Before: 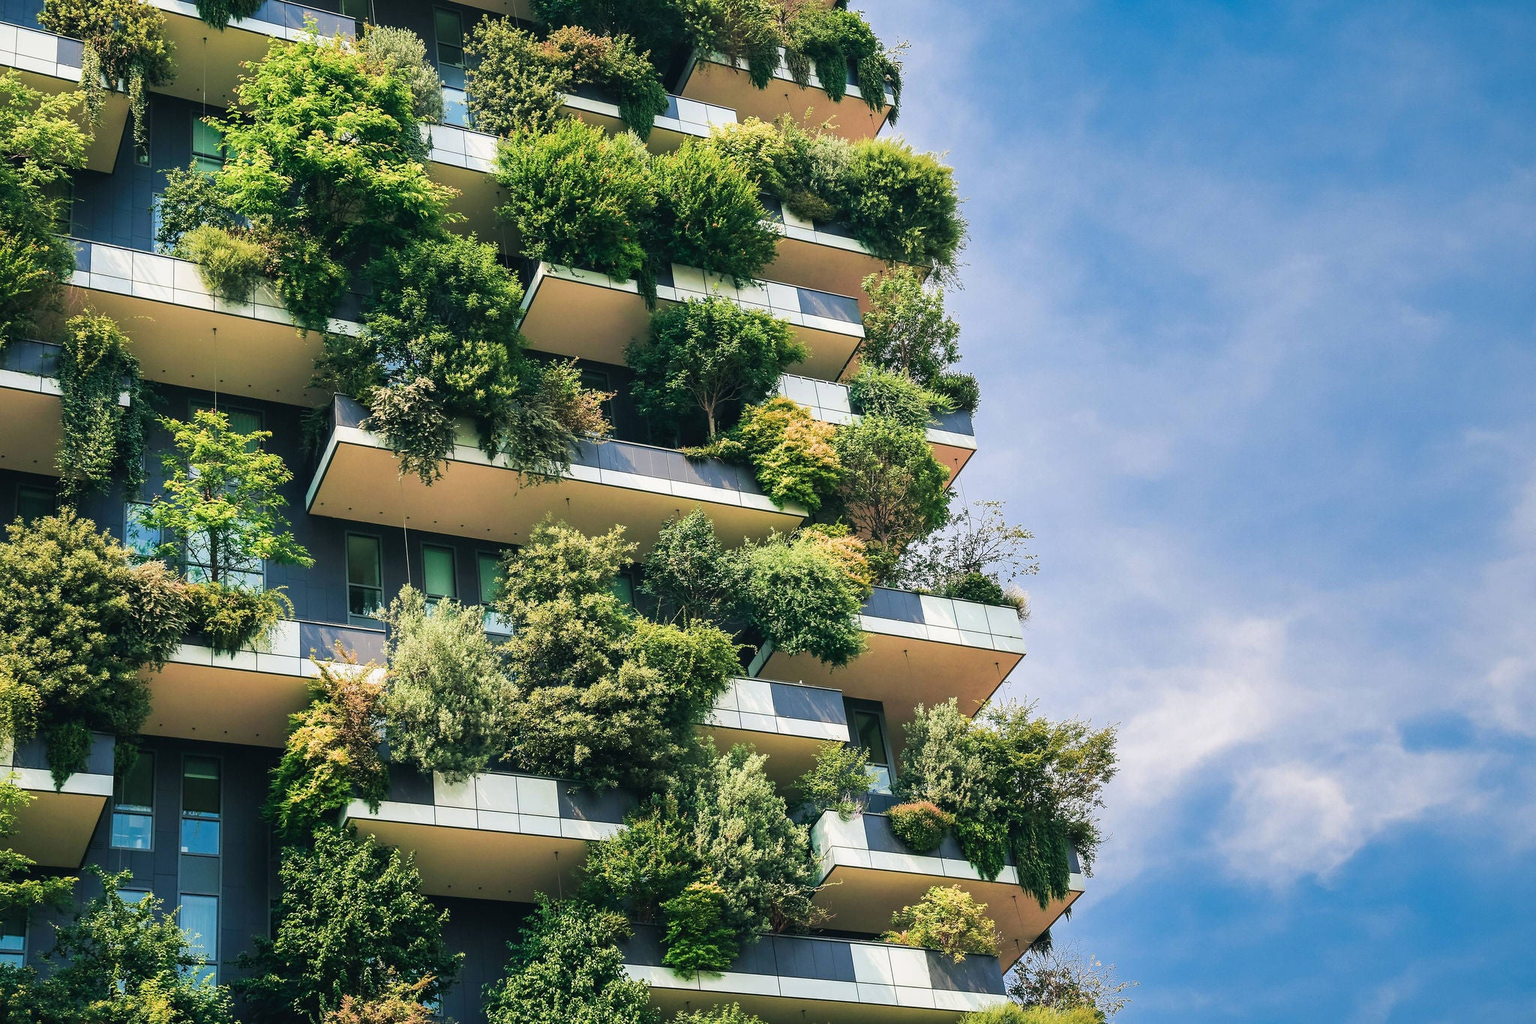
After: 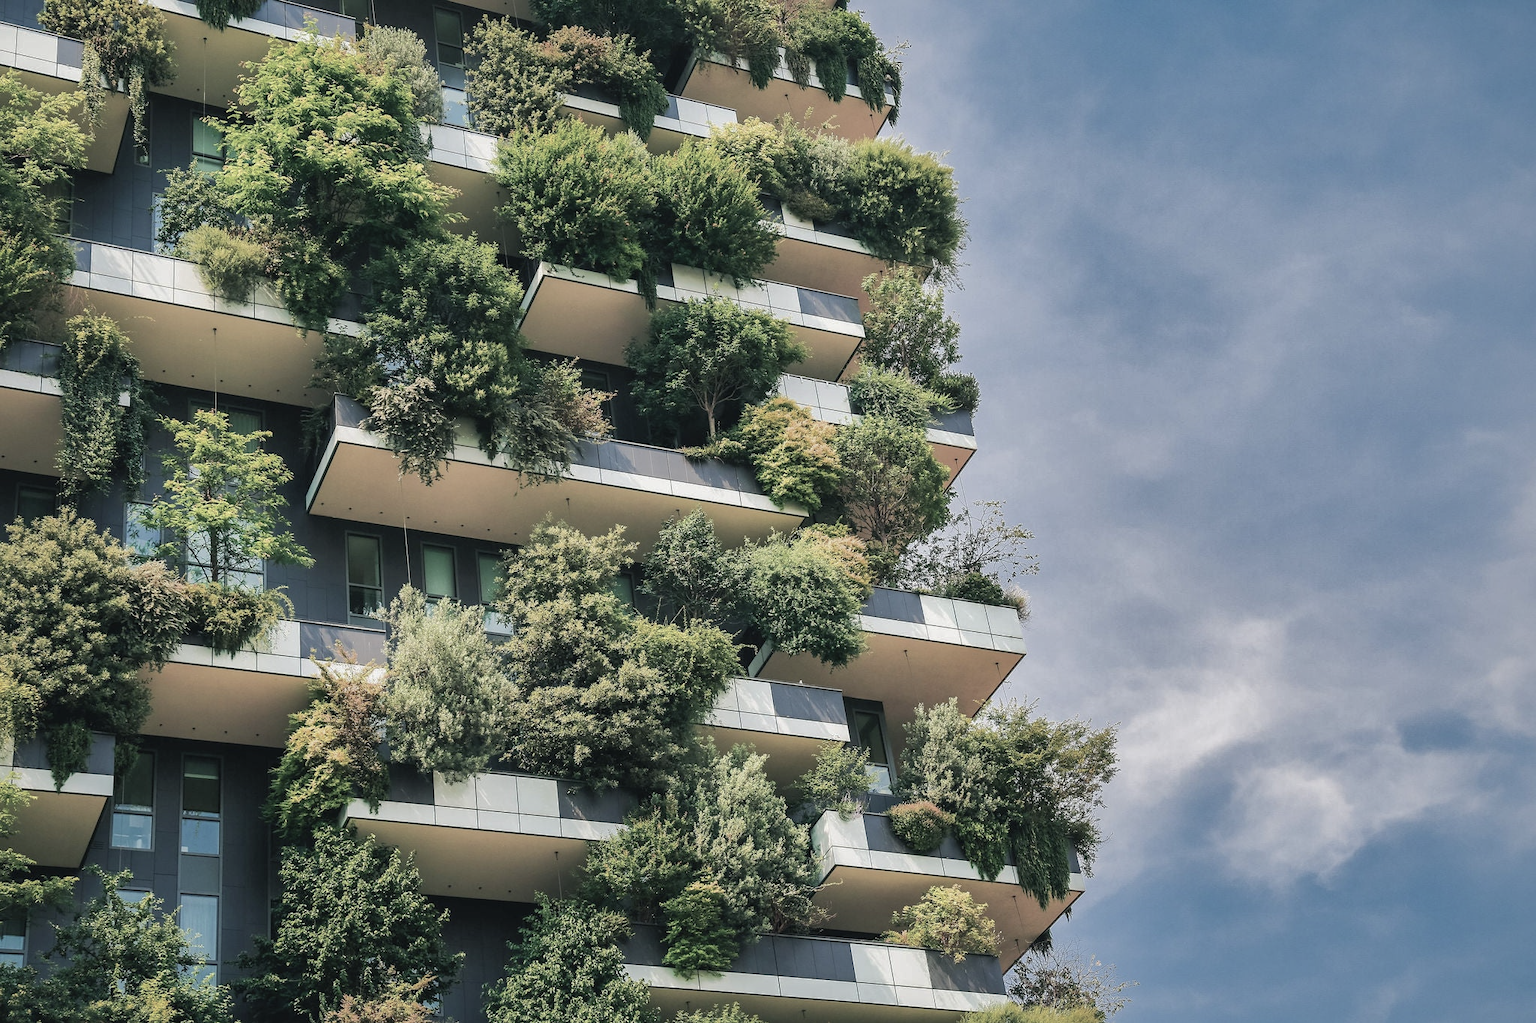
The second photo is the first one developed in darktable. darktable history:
shadows and highlights: shadows 39.64, highlights -59.96
color correction: highlights b* -0.011, saturation 0.542
